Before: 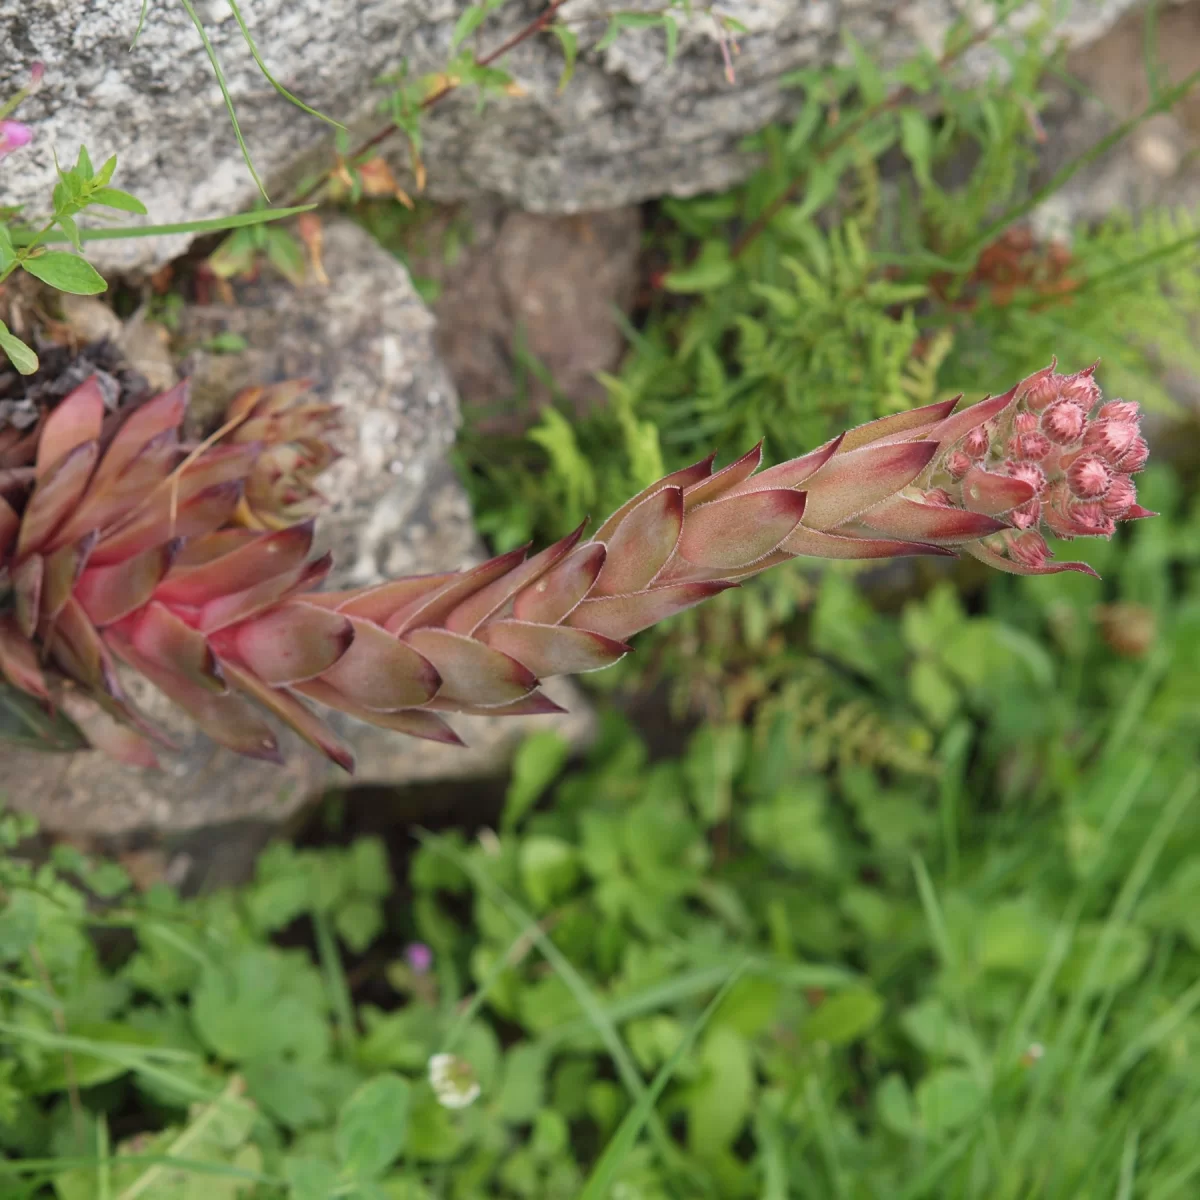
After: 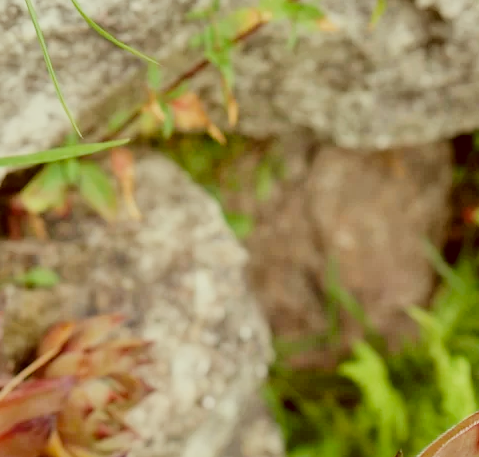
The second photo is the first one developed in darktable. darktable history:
filmic rgb: black relative exposure -7.12 EV, white relative exposure 5.34 EV, threshold 5.97 EV, hardness 3.02, iterations of high-quality reconstruction 0, enable highlight reconstruction true
color correction: highlights a* -5.99, highlights b* 9.41, shadows a* 10.79, shadows b* 24.08
crop: left 15.728%, top 5.424%, right 44.312%, bottom 56.486%
tone curve: curves: ch0 [(0, 0) (0.062, 0.037) (0.142, 0.138) (0.359, 0.419) (0.469, 0.544) (0.634, 0.722) (0.839, 0.909) (0.998, 0.978)]; ch1 [(0, 0) (0.437, 0.408) (0.472, 0.47) (0.502, 0.503) (0.527, 0.523) (0.559, 0.573) (0.608, 0.665) (0.669, 0.748) (0.859, 0.899) (1, 1)]; ch2 [(0, 0) (0.33, 0.301) (0.421, 0.443) (0.473, 0.498) (0.502, 0.5) (0.535, 0.531) (0.575, 0.603) (0.608, 0.667) (1, 1)], preserve colors none
